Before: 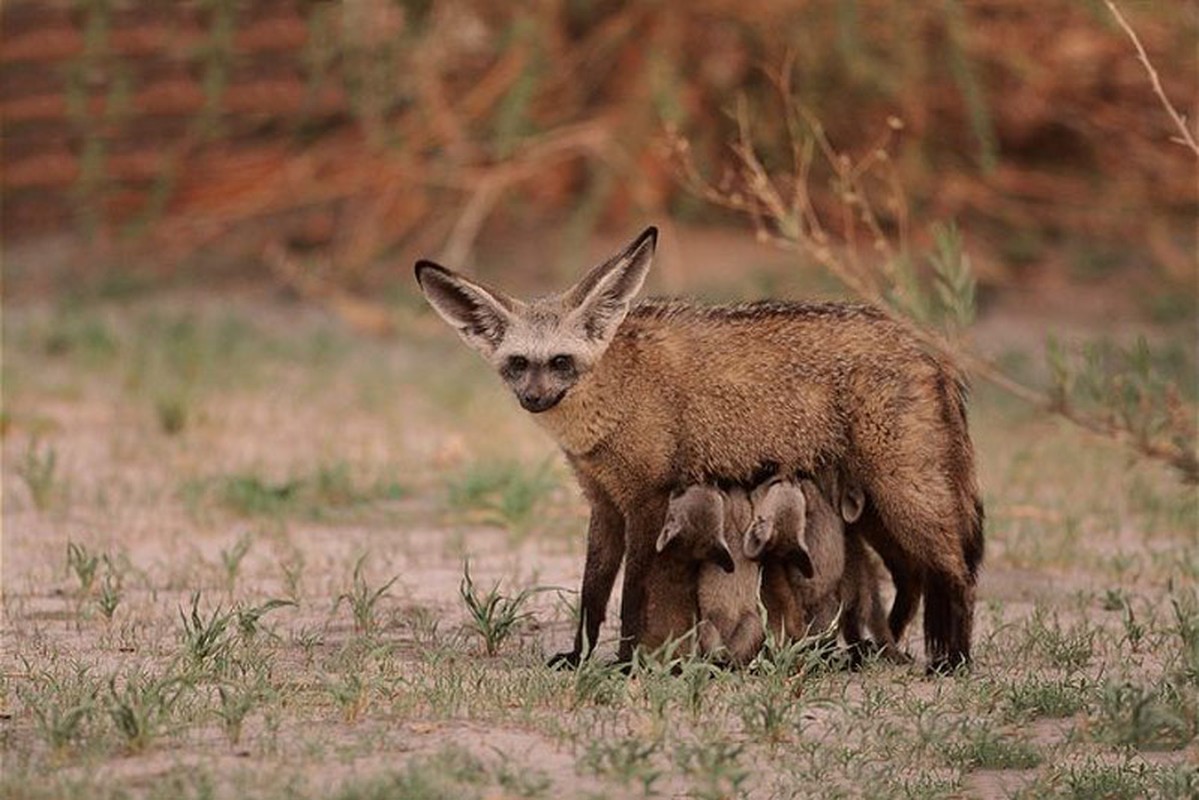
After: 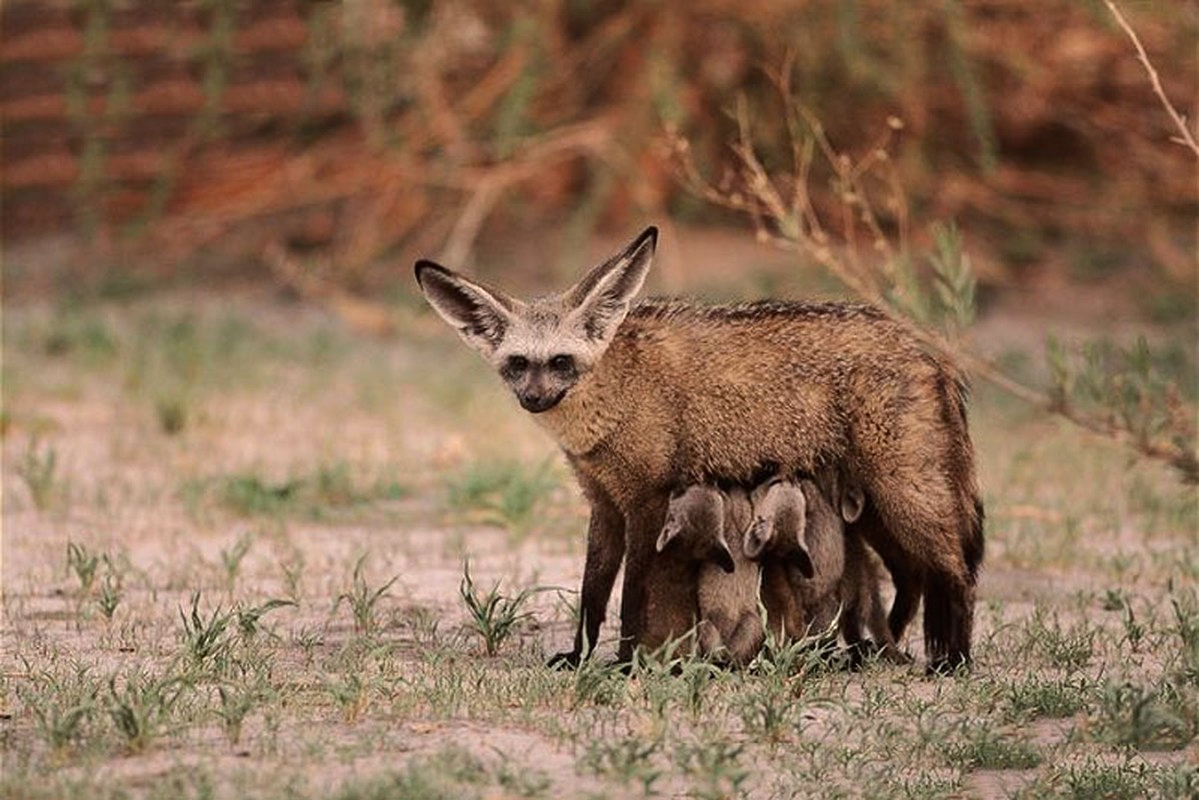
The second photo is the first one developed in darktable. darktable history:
exposure: compensate exposure bias true, compensate highlight preservation false
tone equalizer: -8 EV -0.412 EV, -7 EV -0.41 EV, -6 EV -0.371 EV, -5 EV -0.25 EV, -3 EV 0.211 EV, -2 EV 0.31 EV, -1 EV 0.407 EV, +0 EV 0.4 EV, edges refinement/feathering 500, mask exposure compensation -1.57 EV, preserve details no
